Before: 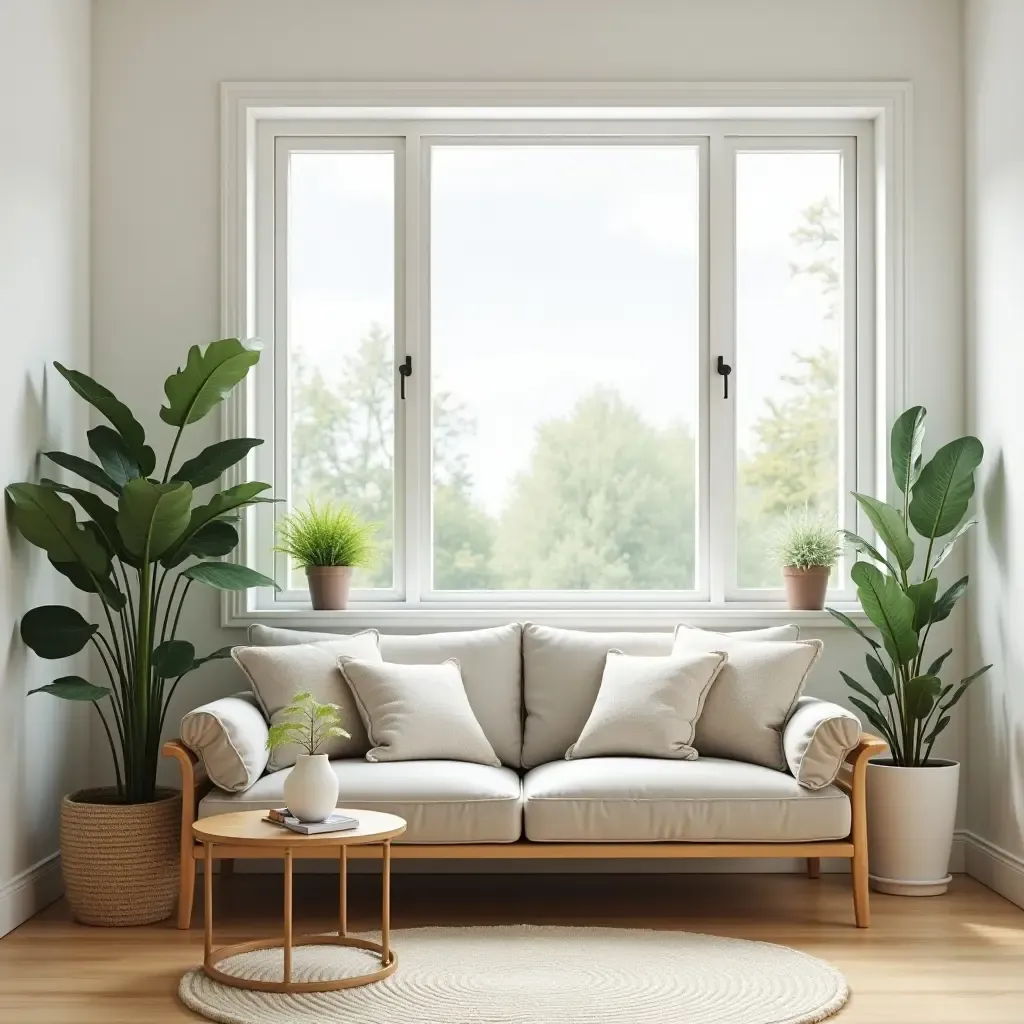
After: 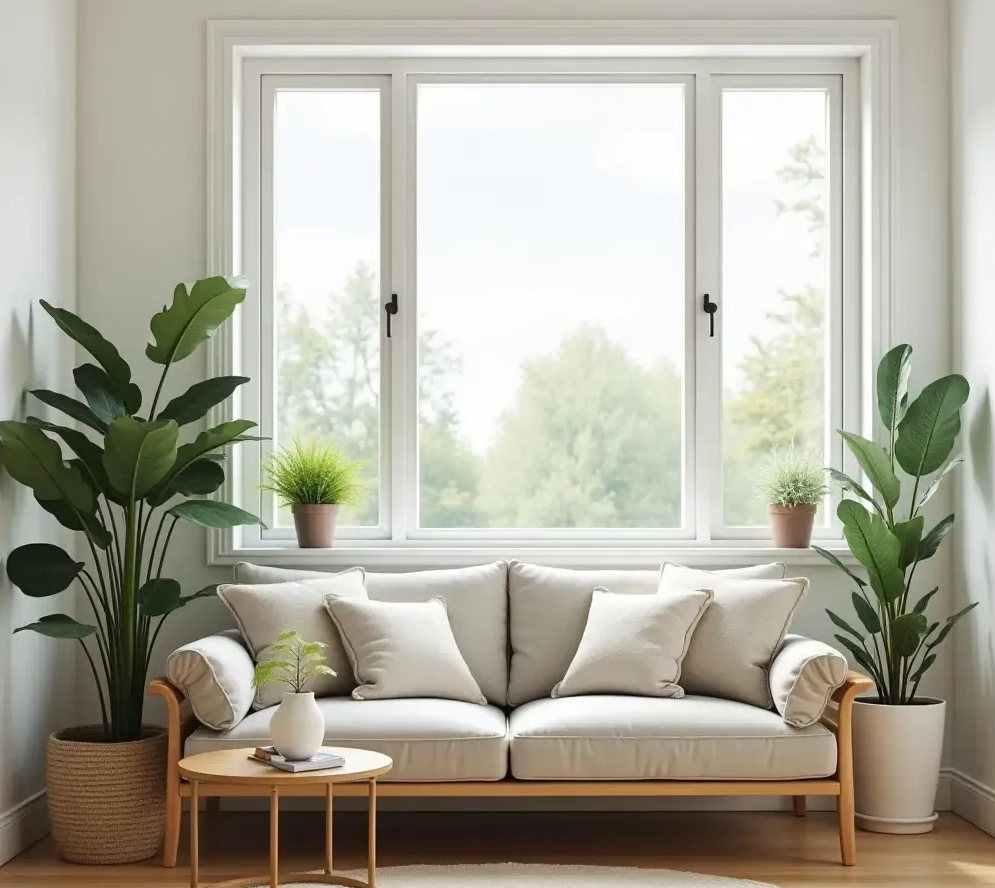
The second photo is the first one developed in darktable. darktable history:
crop: left 1.443%, top 6.144%, right 1.329%, bottom 7.115%
